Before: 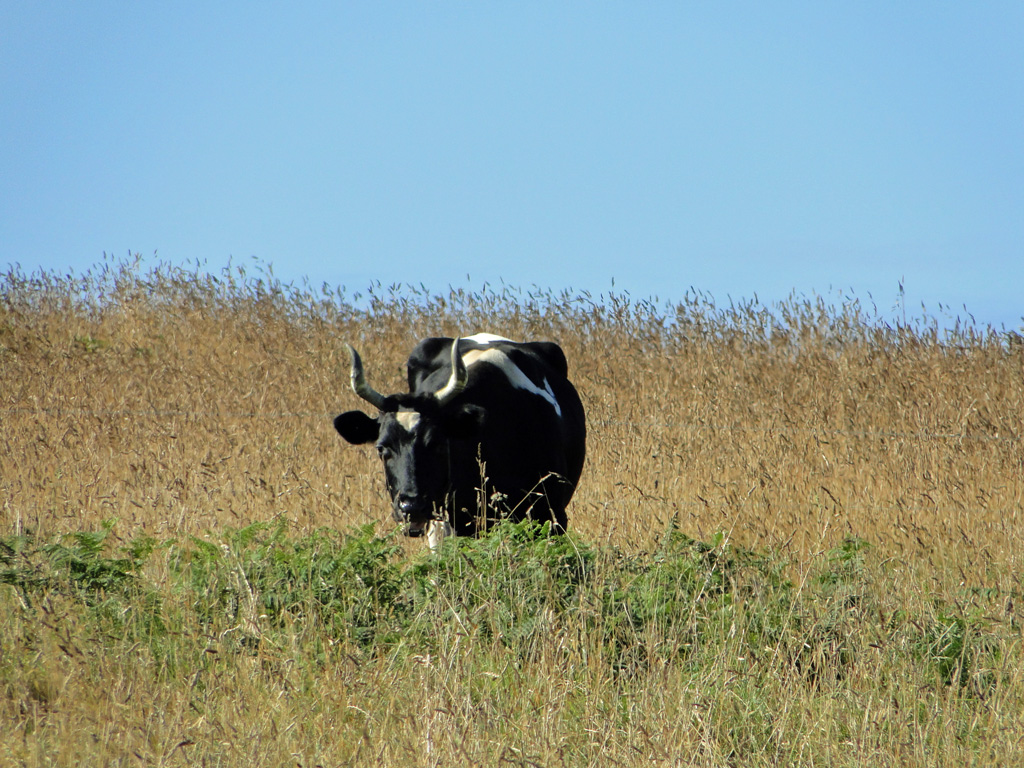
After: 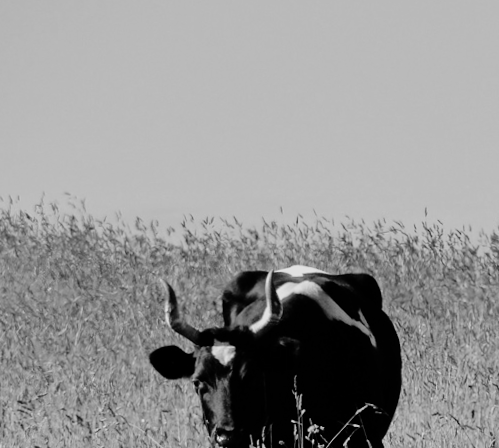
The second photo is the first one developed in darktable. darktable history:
rotate and perspective: rotation -1°, crop left 0.011, crop right 0.989, crop top 0.025, crop bottom 0.975
crop: left 17.835%, top 7.675%, right 32.881%, bottom 32.213%
filmic rgb: black relative exposure -7.5 EV, white relative exposure 5 EV, hardness 3.31, contrast 1.3, contrast in shadows safe
monochrome: on, module defaults
